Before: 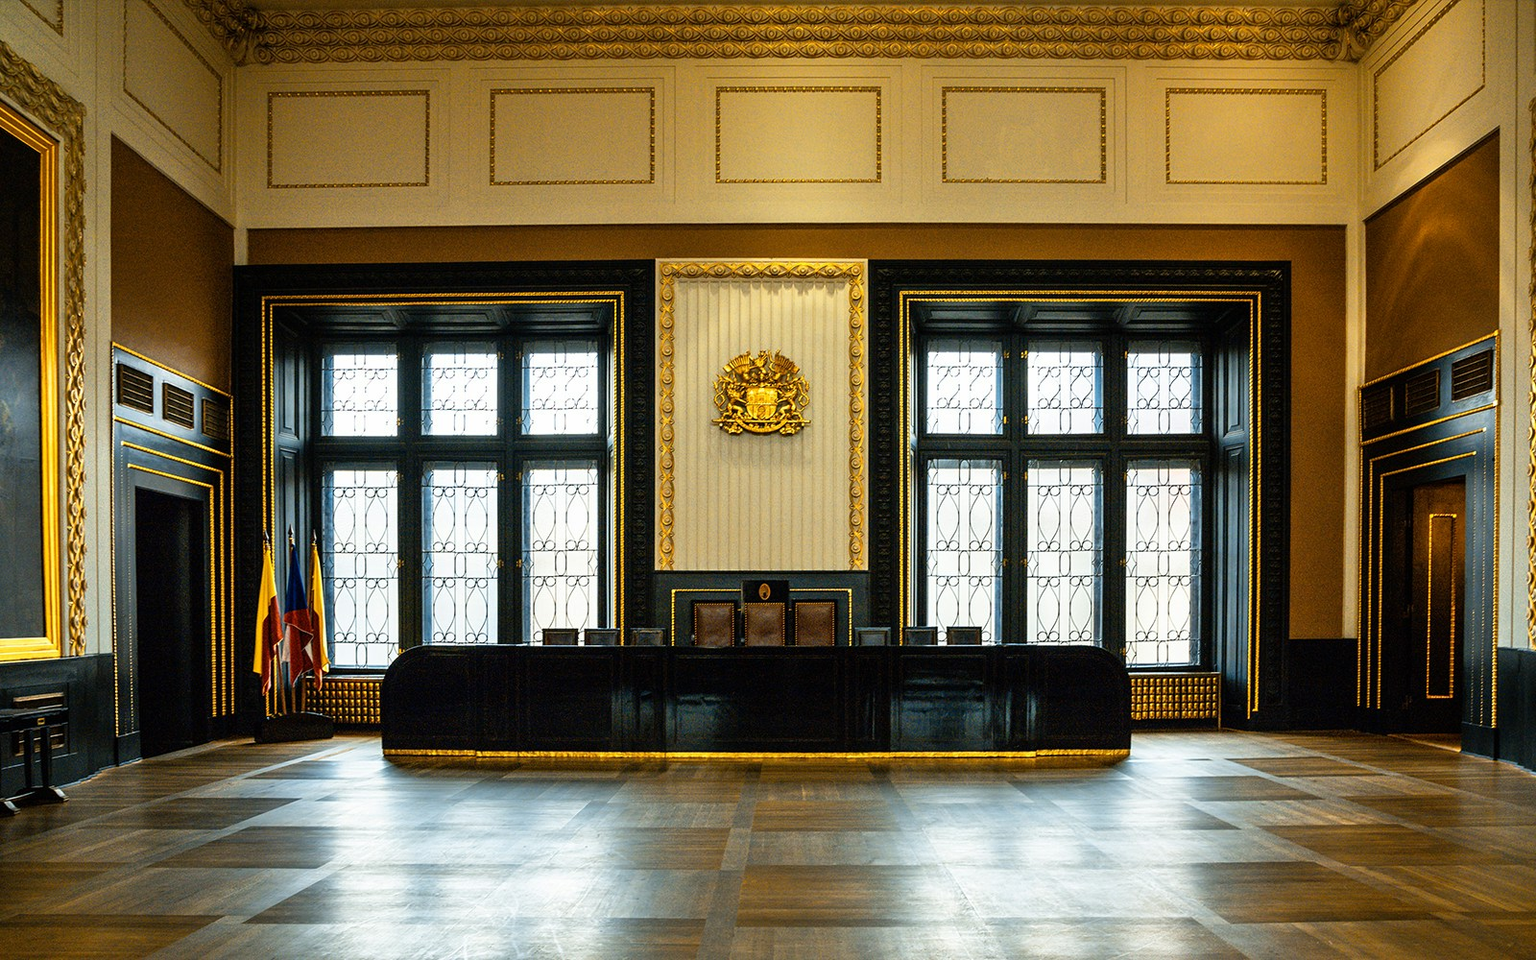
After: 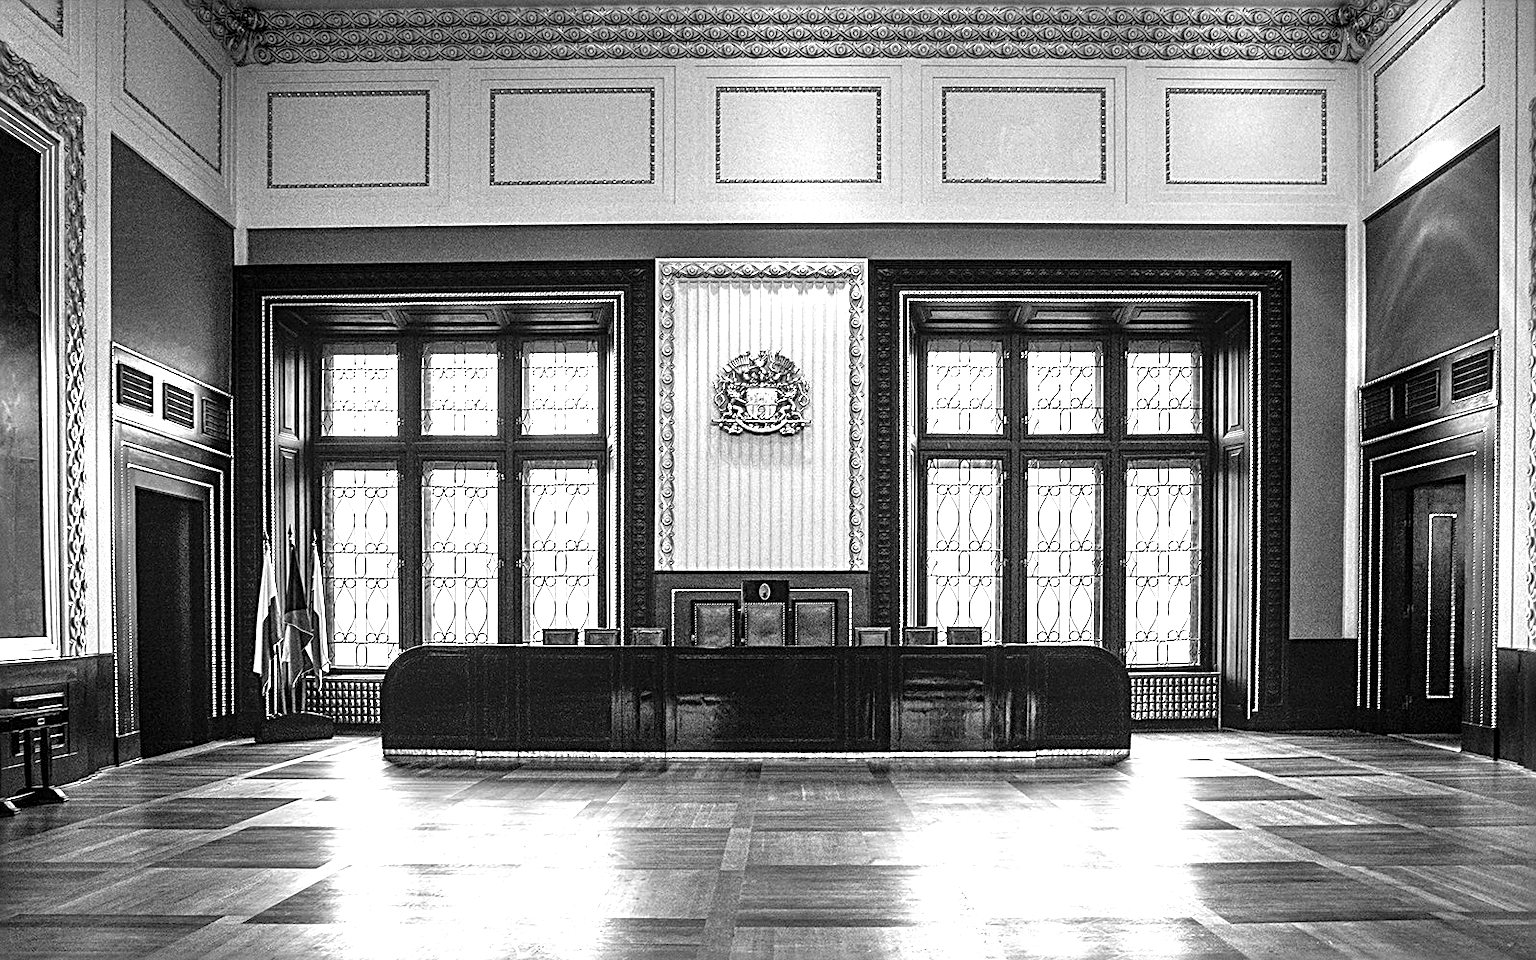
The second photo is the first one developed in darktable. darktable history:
color zones: curves: ch1 [(0, -0.394) (0.143, -0.394) (0.286, -0.394) (0.429, -0.392) (0.571, -0.391) (0.714, -0.391) (0.857, -0.391) (1, -0.394)]
shadows and highlights: shadows 37.49, highlights -28.13, soften with gaussian
exposure: exposure 0.939 EV, compensate highlight preservation false
local contrast: detail 130%
sharpen: radius 2.82, amount 0.729
